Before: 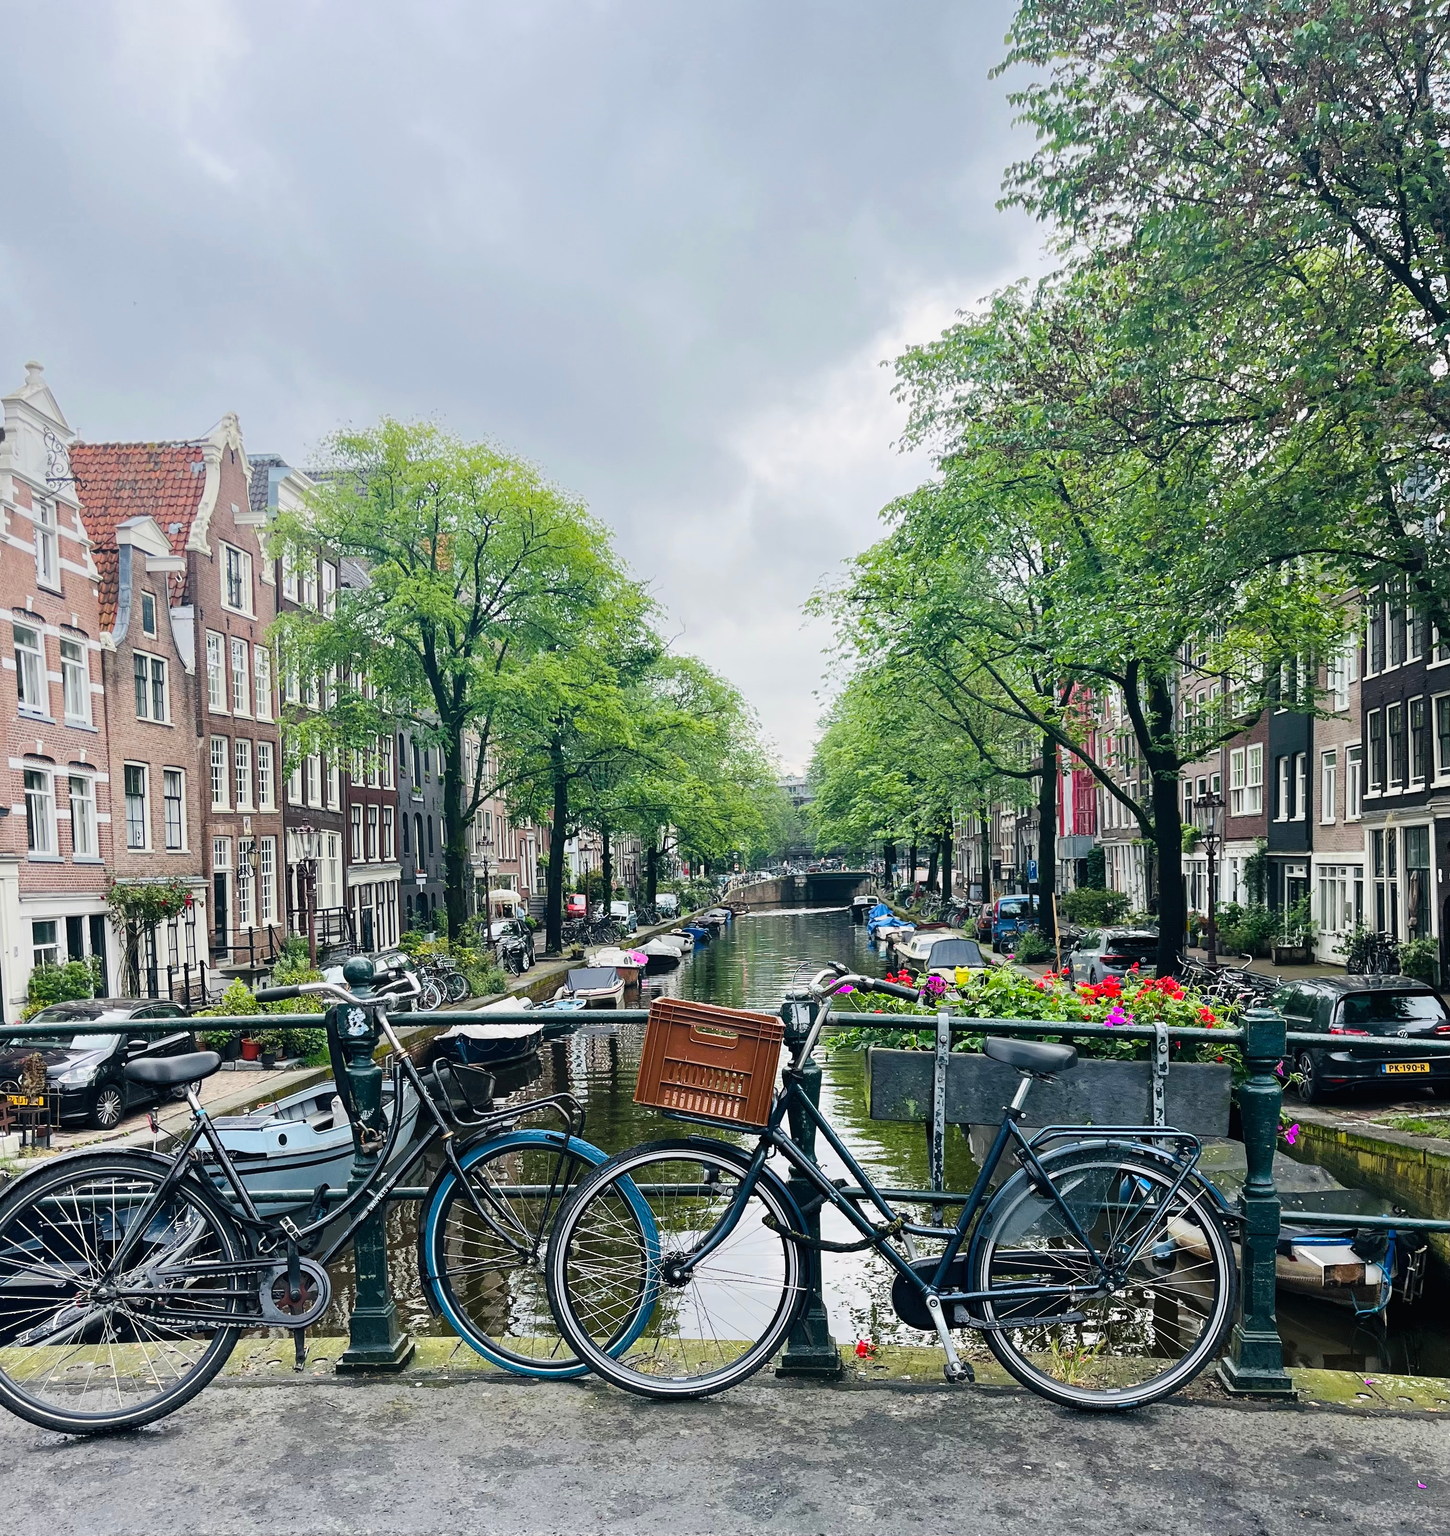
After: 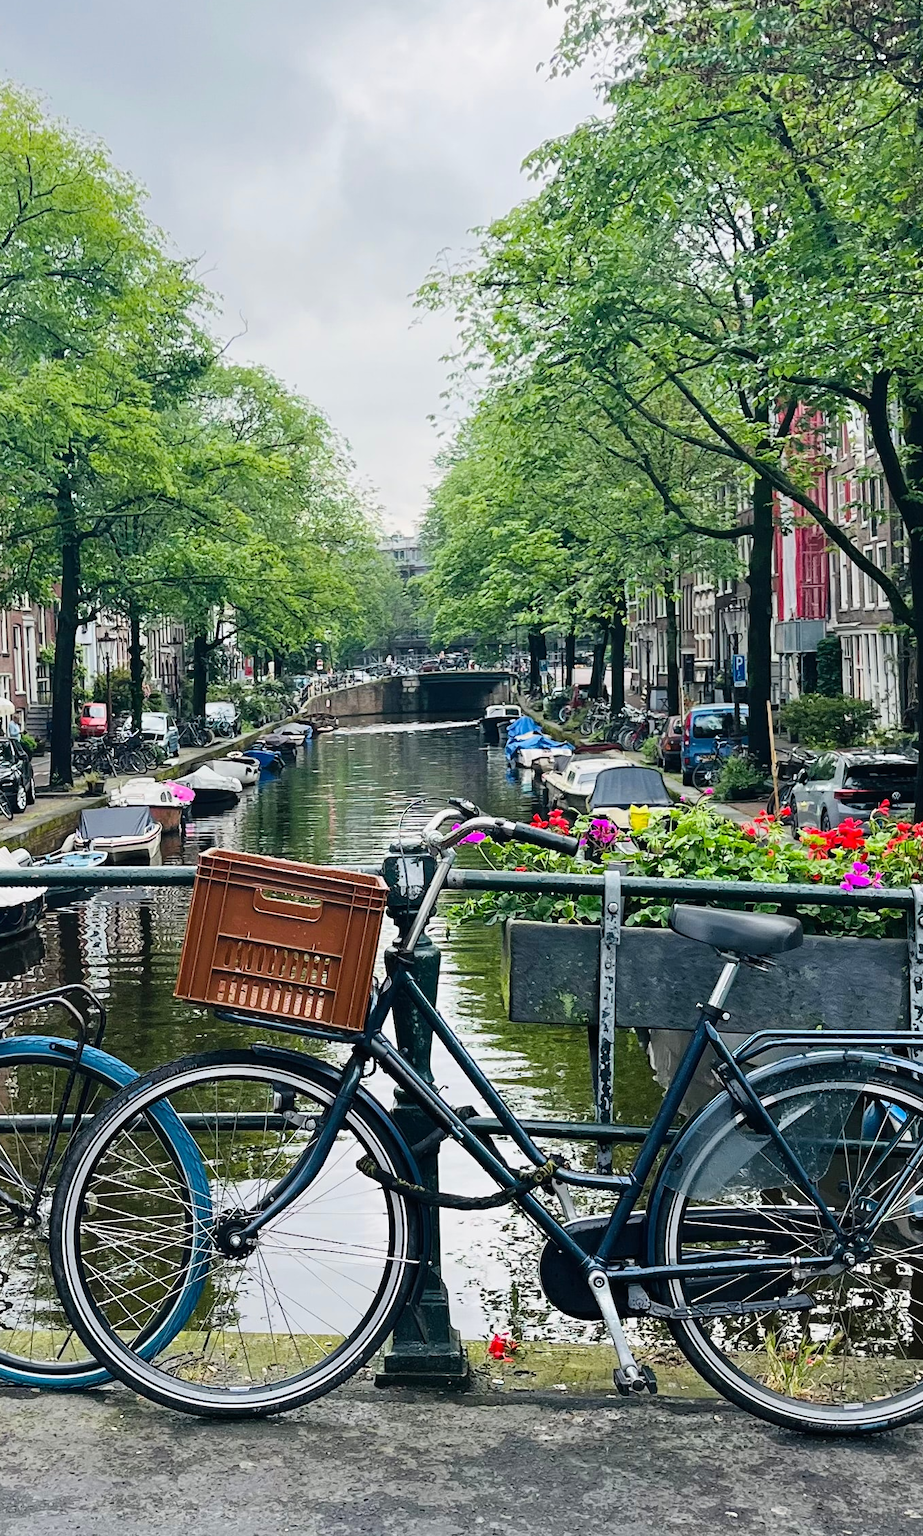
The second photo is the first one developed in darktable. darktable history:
crop: left 35.245%, top 25.912%, right 19.756%, bottom 3.456%
